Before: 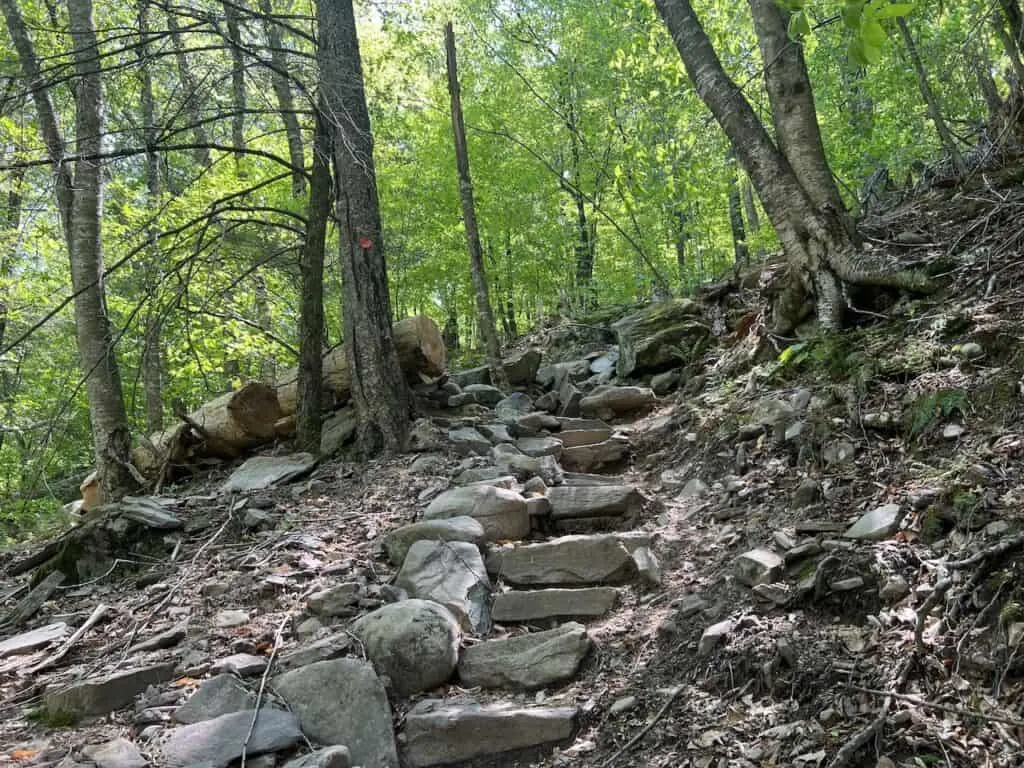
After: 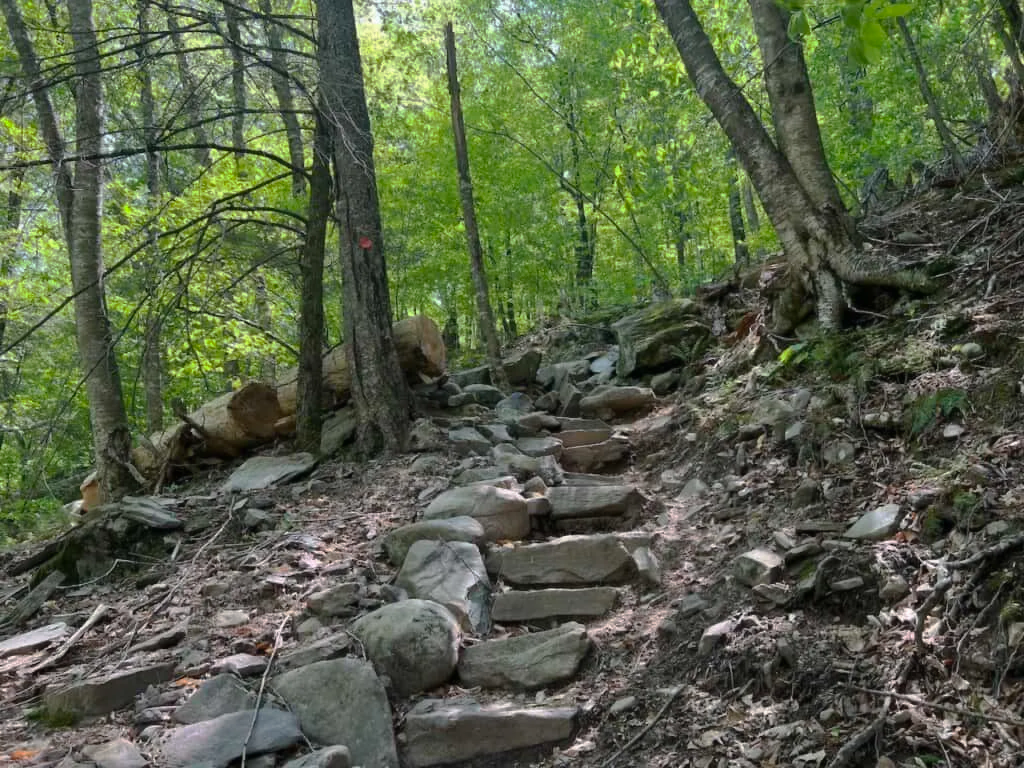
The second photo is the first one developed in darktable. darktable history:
contrast equalizer: y [[0.5 ×4, 0.467, 0.376], [0.5 ×6], [0.5 ×6], [0 ×6], [0 ×6]]
tone curve: curves: ch0 [(0, 0) (0.568, 0.517) (0.8, 0.717) (1, 1)], preserve colors none
